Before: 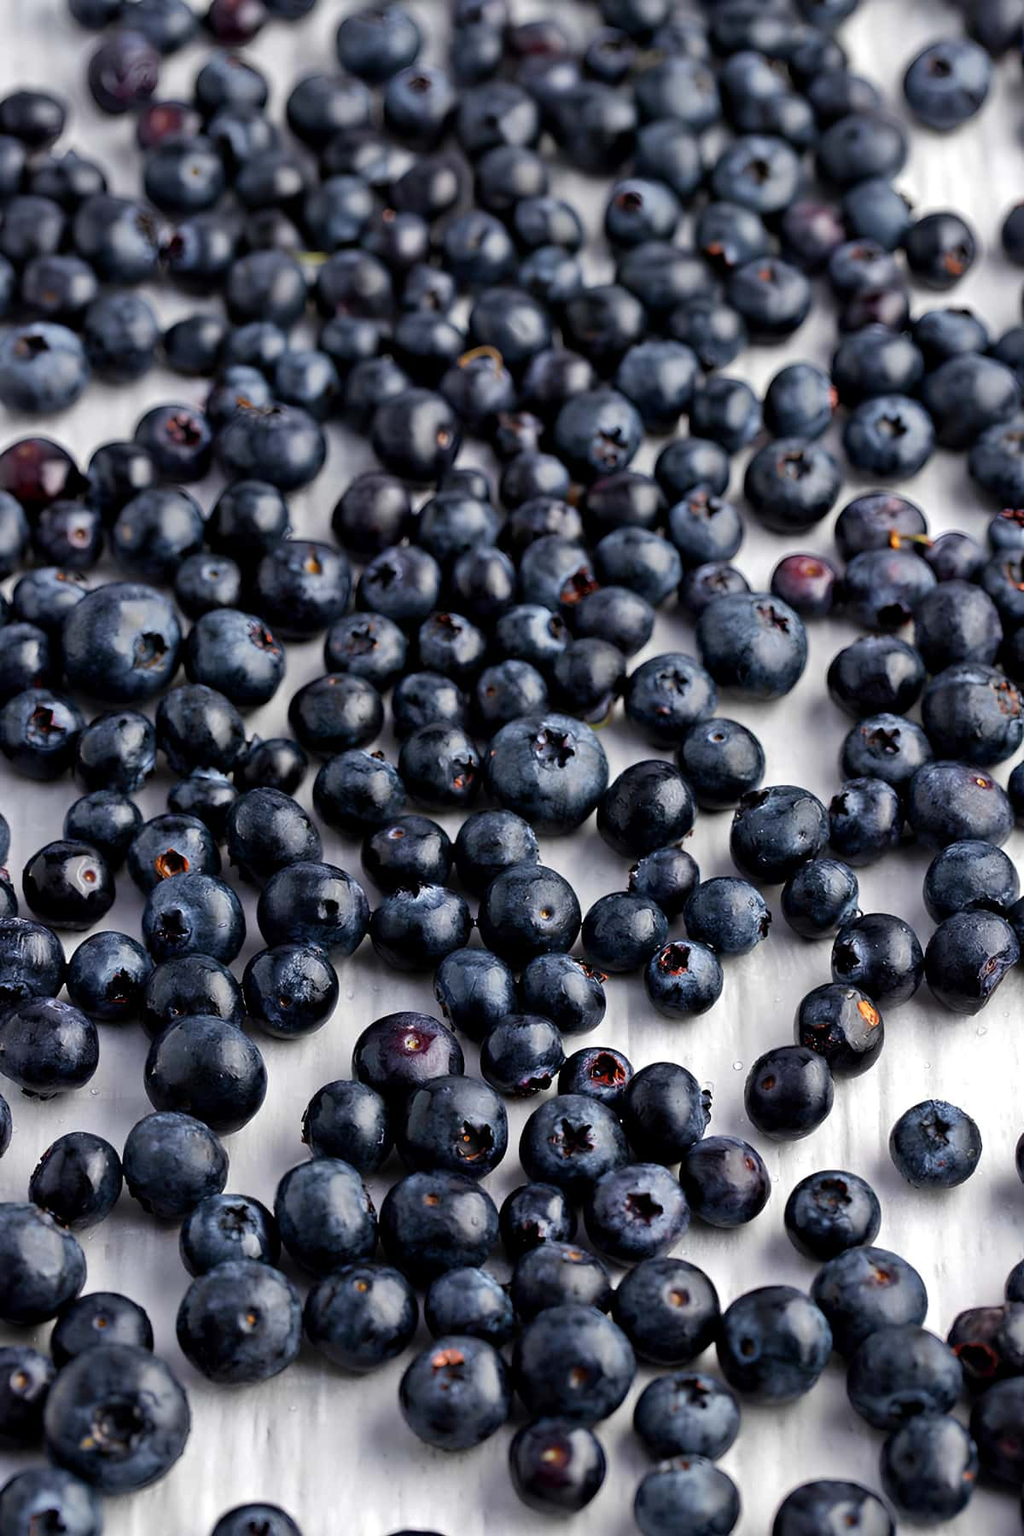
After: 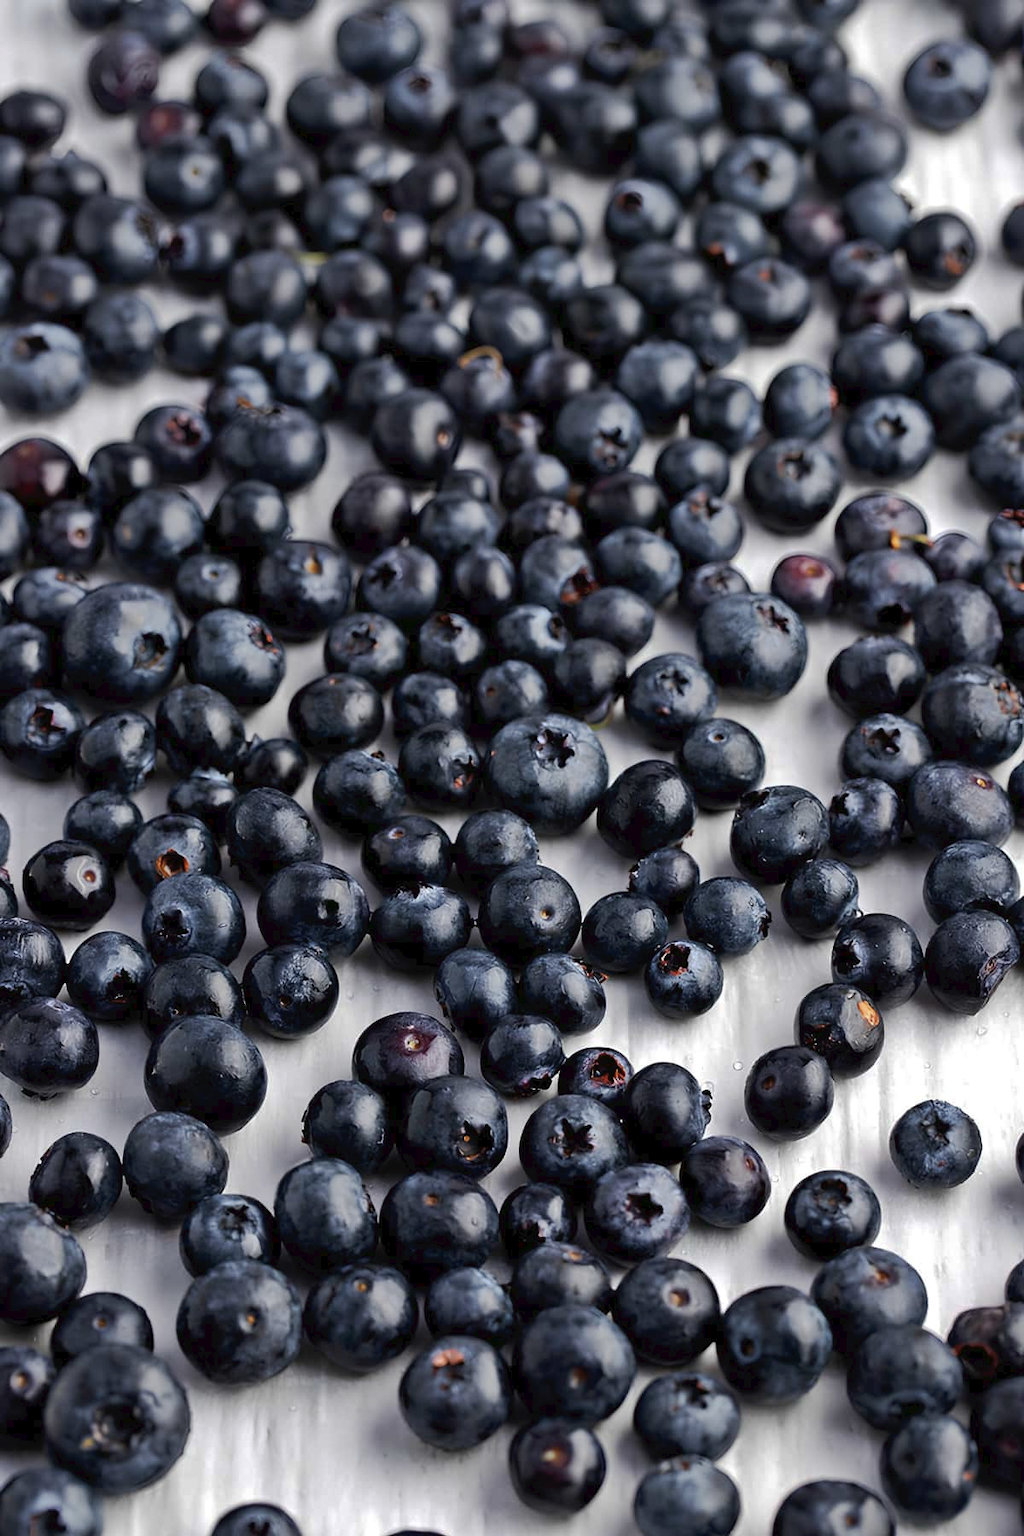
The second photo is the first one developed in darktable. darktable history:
contrast brightness saturation: contrast 0.112, saturation -0.158
tone curve: curves: ch0 [(0, 0) (0.003, 0.027) (0.011, 0.03) (0.025, 0.04) (0.044, 0.063) (0.069, 0.093) (0.1, 0.125) (0.136, 0.153) (0.177, 0.191) (0.224, 0.232) (0.277, 0.279) (0.335, 0.333) (0.399, 0.39) (0.468, 0.457) (0.543, 0.535) (0.623, 0.611) (0.709, 0.683) (0.801, 0.758) (0.898, 0.853) (1, 1)], preserve colors none
shadows and highlights: radius 127.49, shadows 21.28, highlights -21.68, low approximation 0.01
